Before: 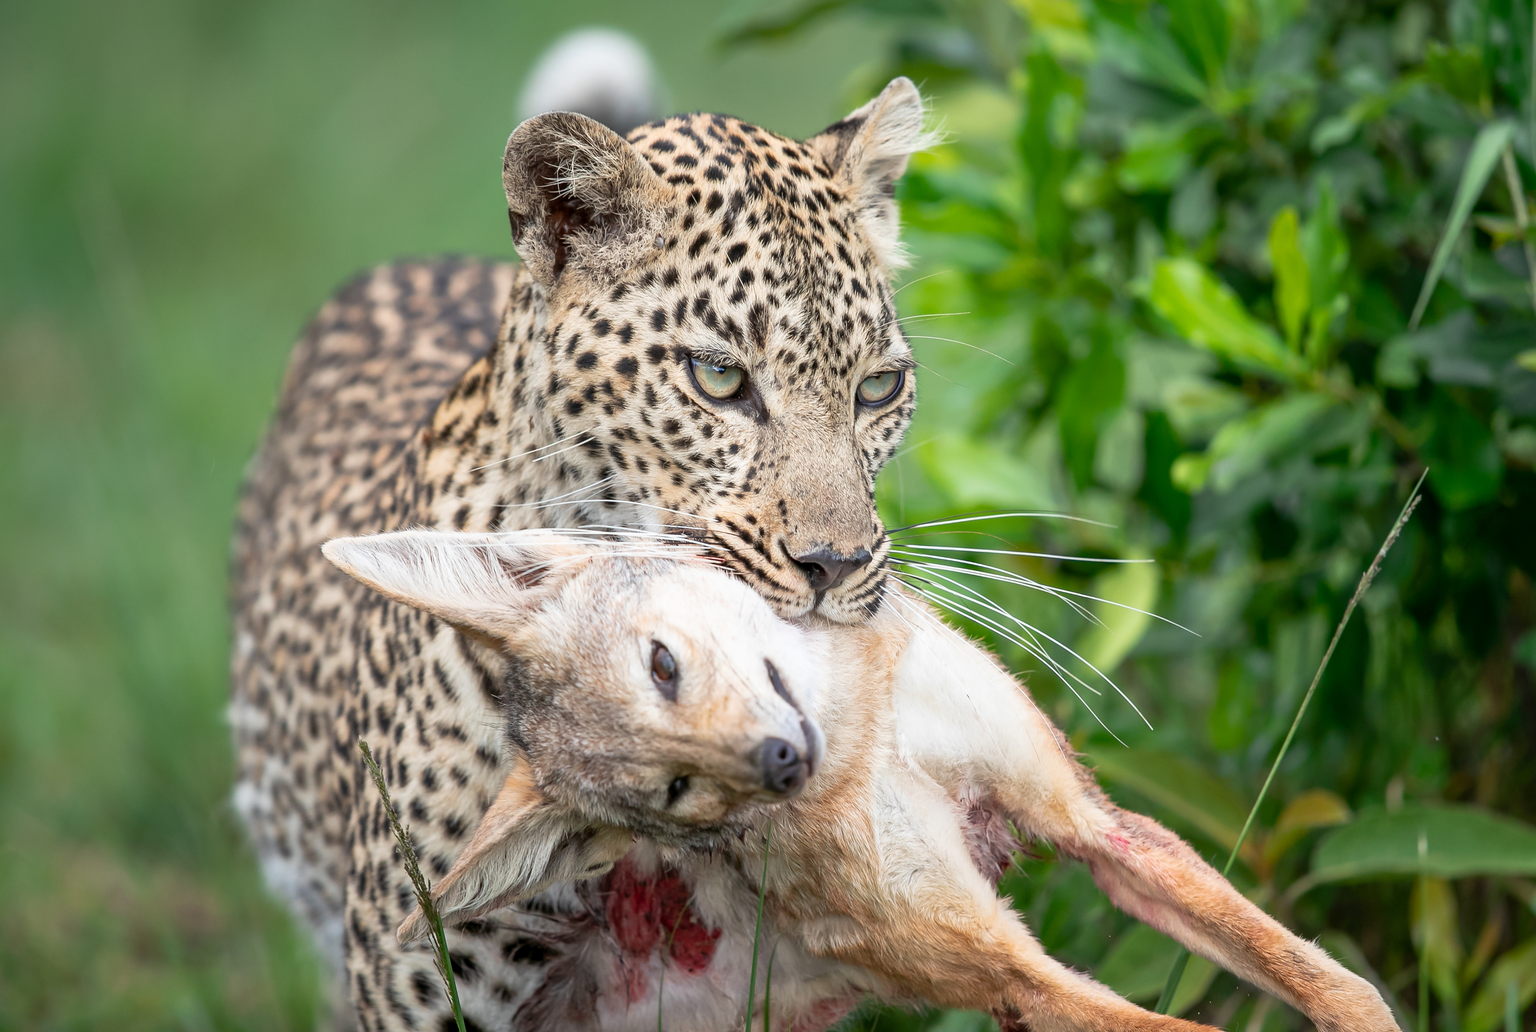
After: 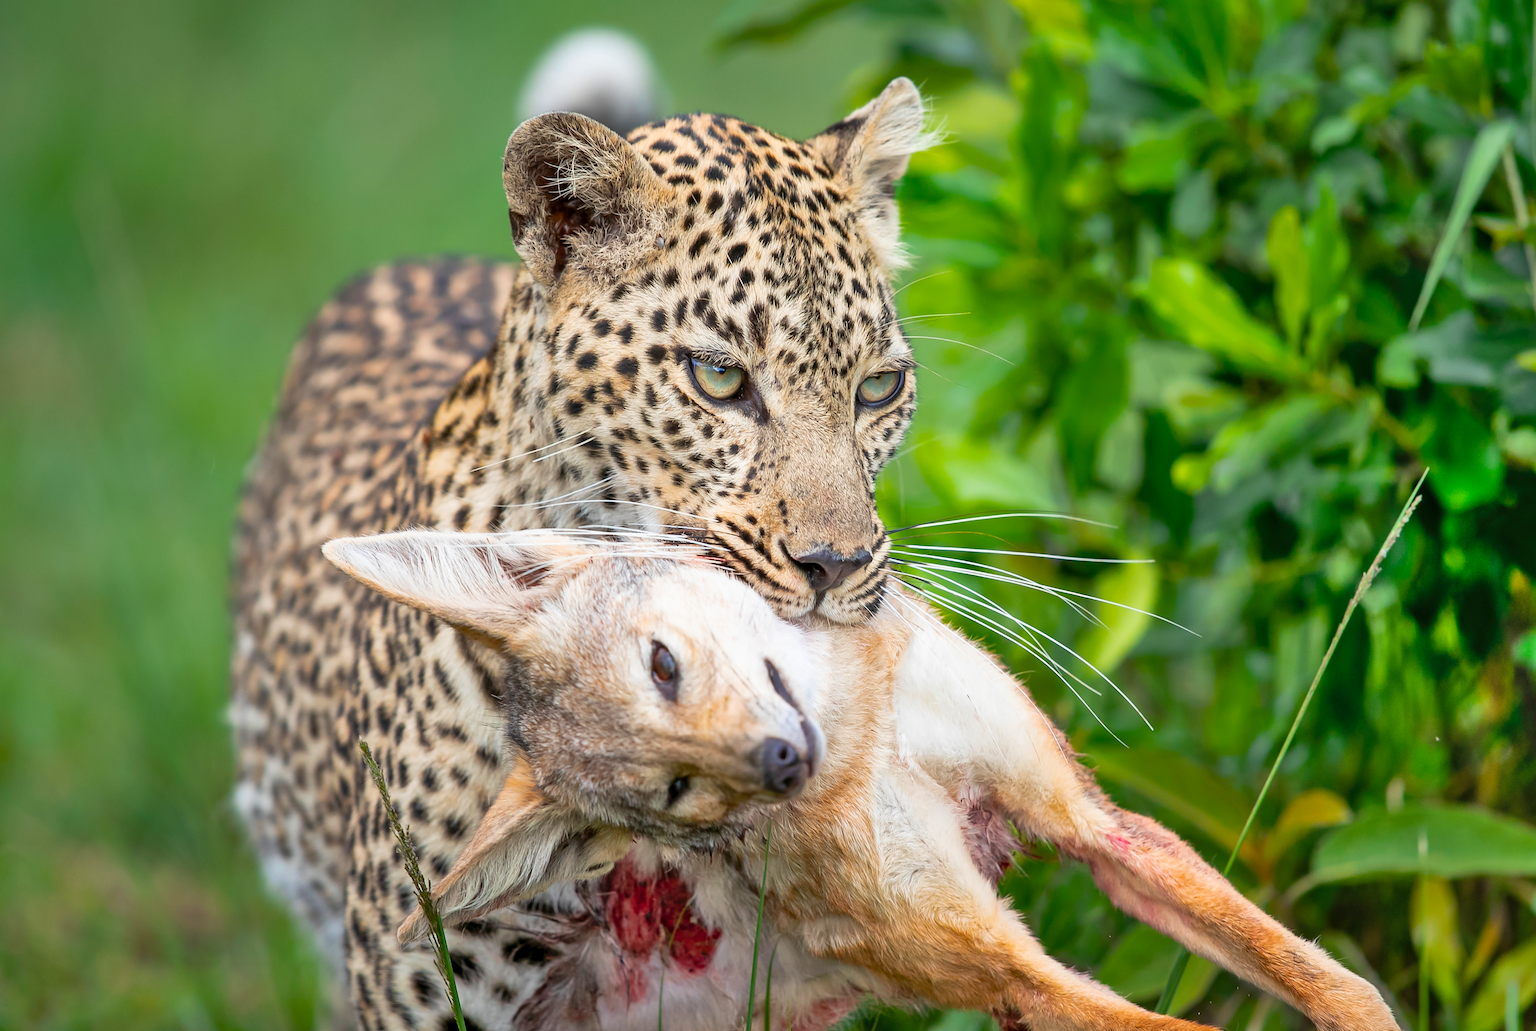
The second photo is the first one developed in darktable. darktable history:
color balance rgb: perceptual saturation grading › global saturation 29.386%, global vibrance 20%
shadows and highlights: shadows 74.03, highlights -26.21, soften with gaussian
